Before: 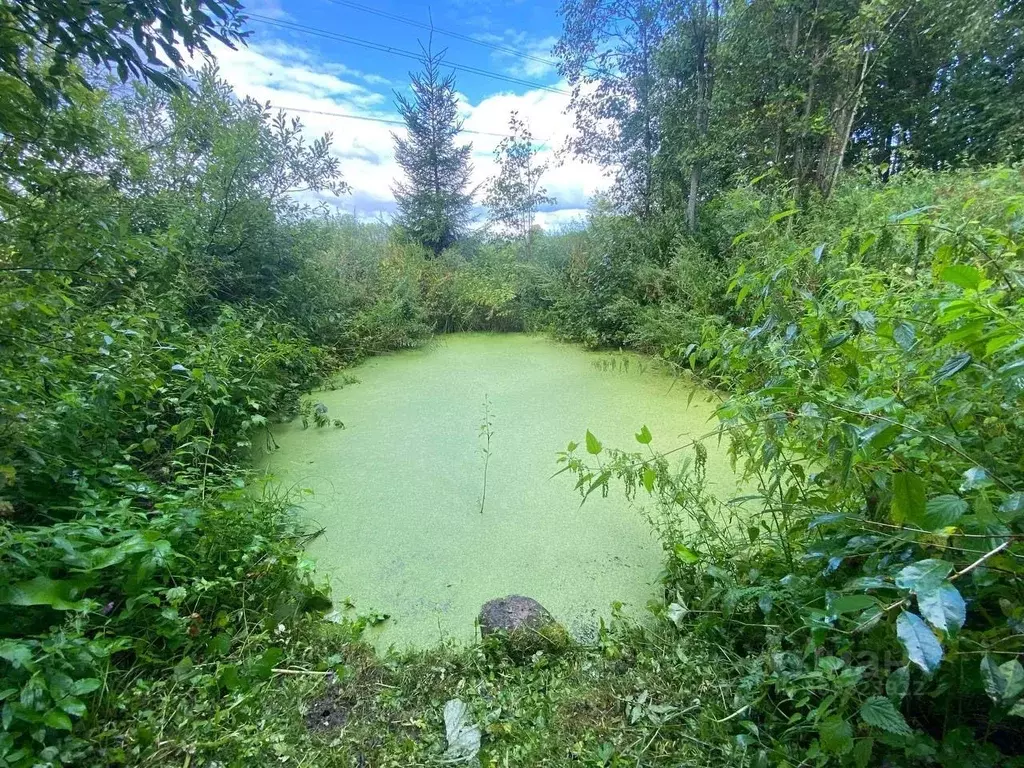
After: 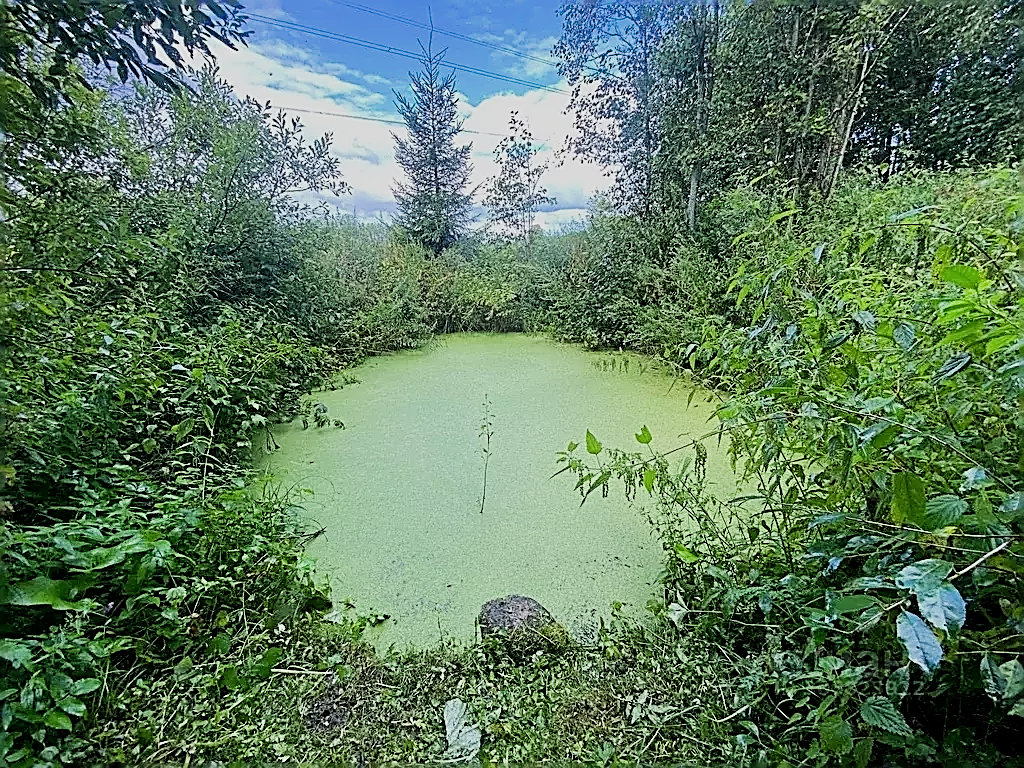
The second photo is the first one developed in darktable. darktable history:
filmic rgb: middle gray luminance 29.07%, black relative exposure -10.26 EV, white relative exposure 5.5 EV, threshold 3.03 EV, target black luminance 0%, hardness 3.96, latitude 2.75%, contrast 1.119, highlights saturation mix 6.17%, shadows ↔ highlights balance 15.7%, enable highlight reconstruction true
sharpen: amount 1.858
